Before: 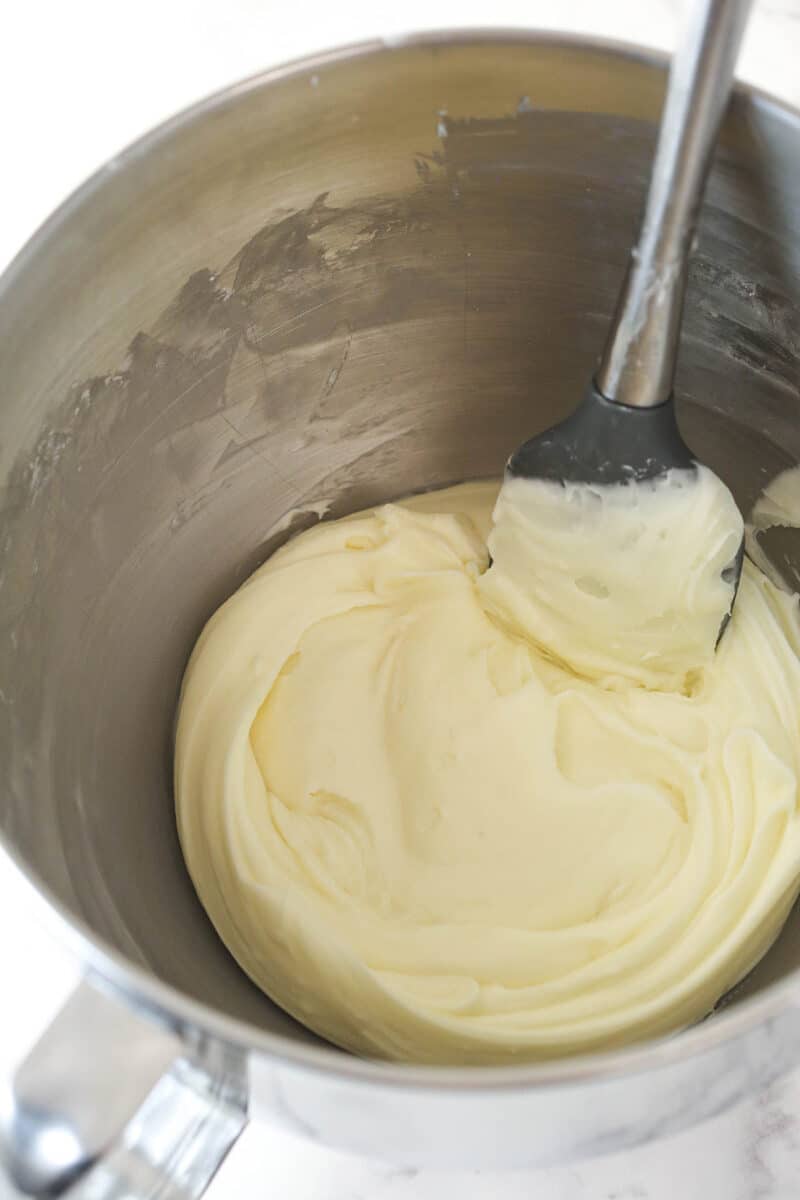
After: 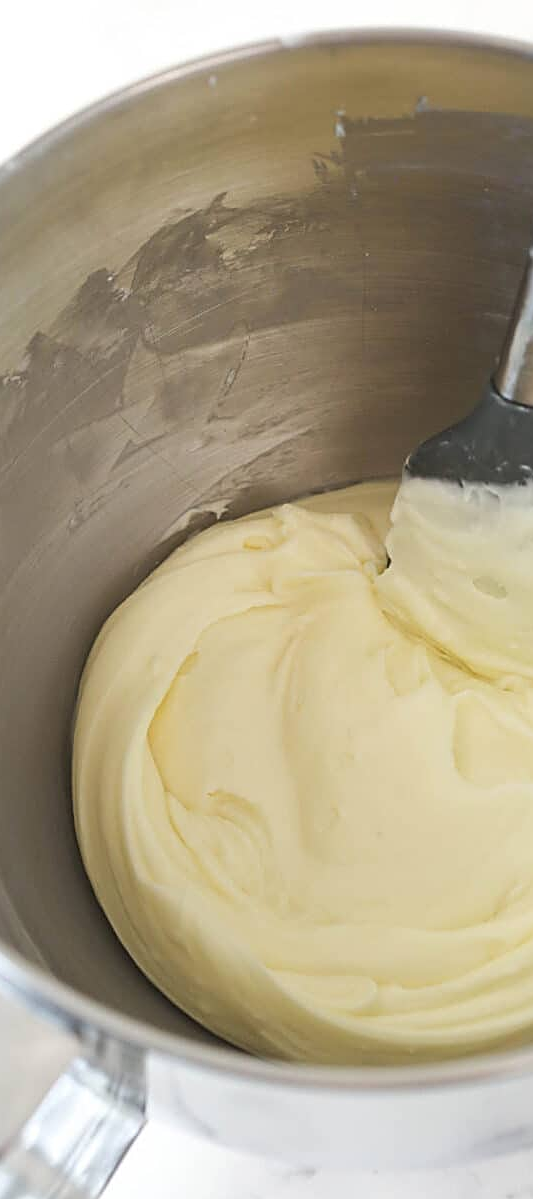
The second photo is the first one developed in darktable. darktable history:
sharpen: on, module defaults
crop and rotate: left 12.798%, right 20.555%
